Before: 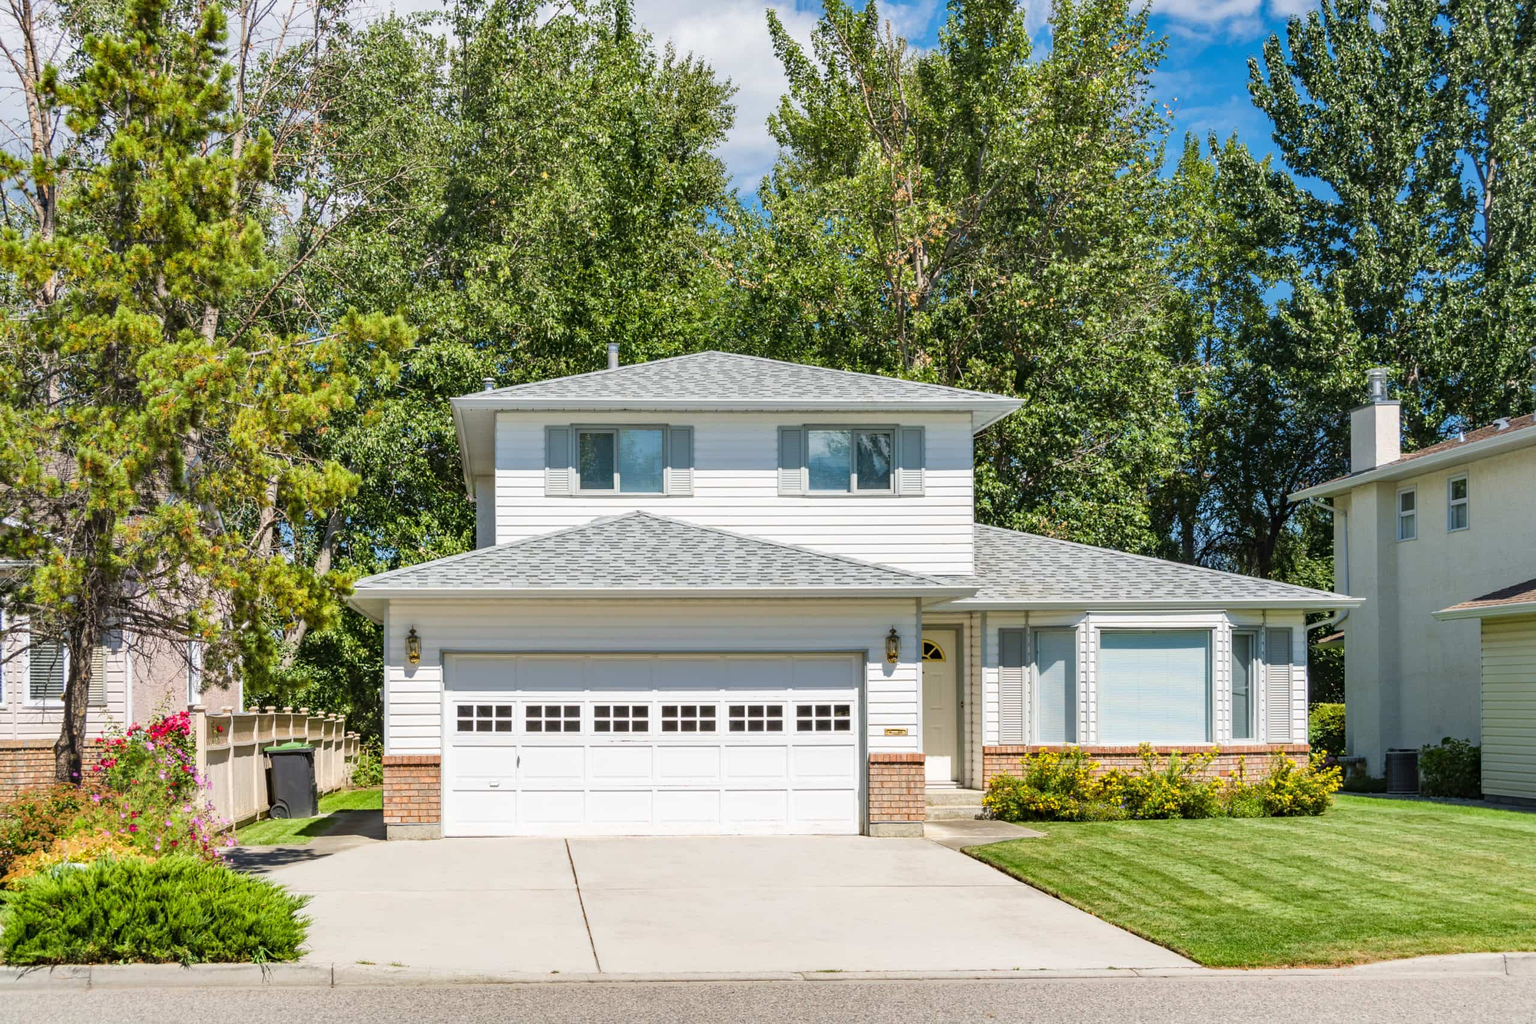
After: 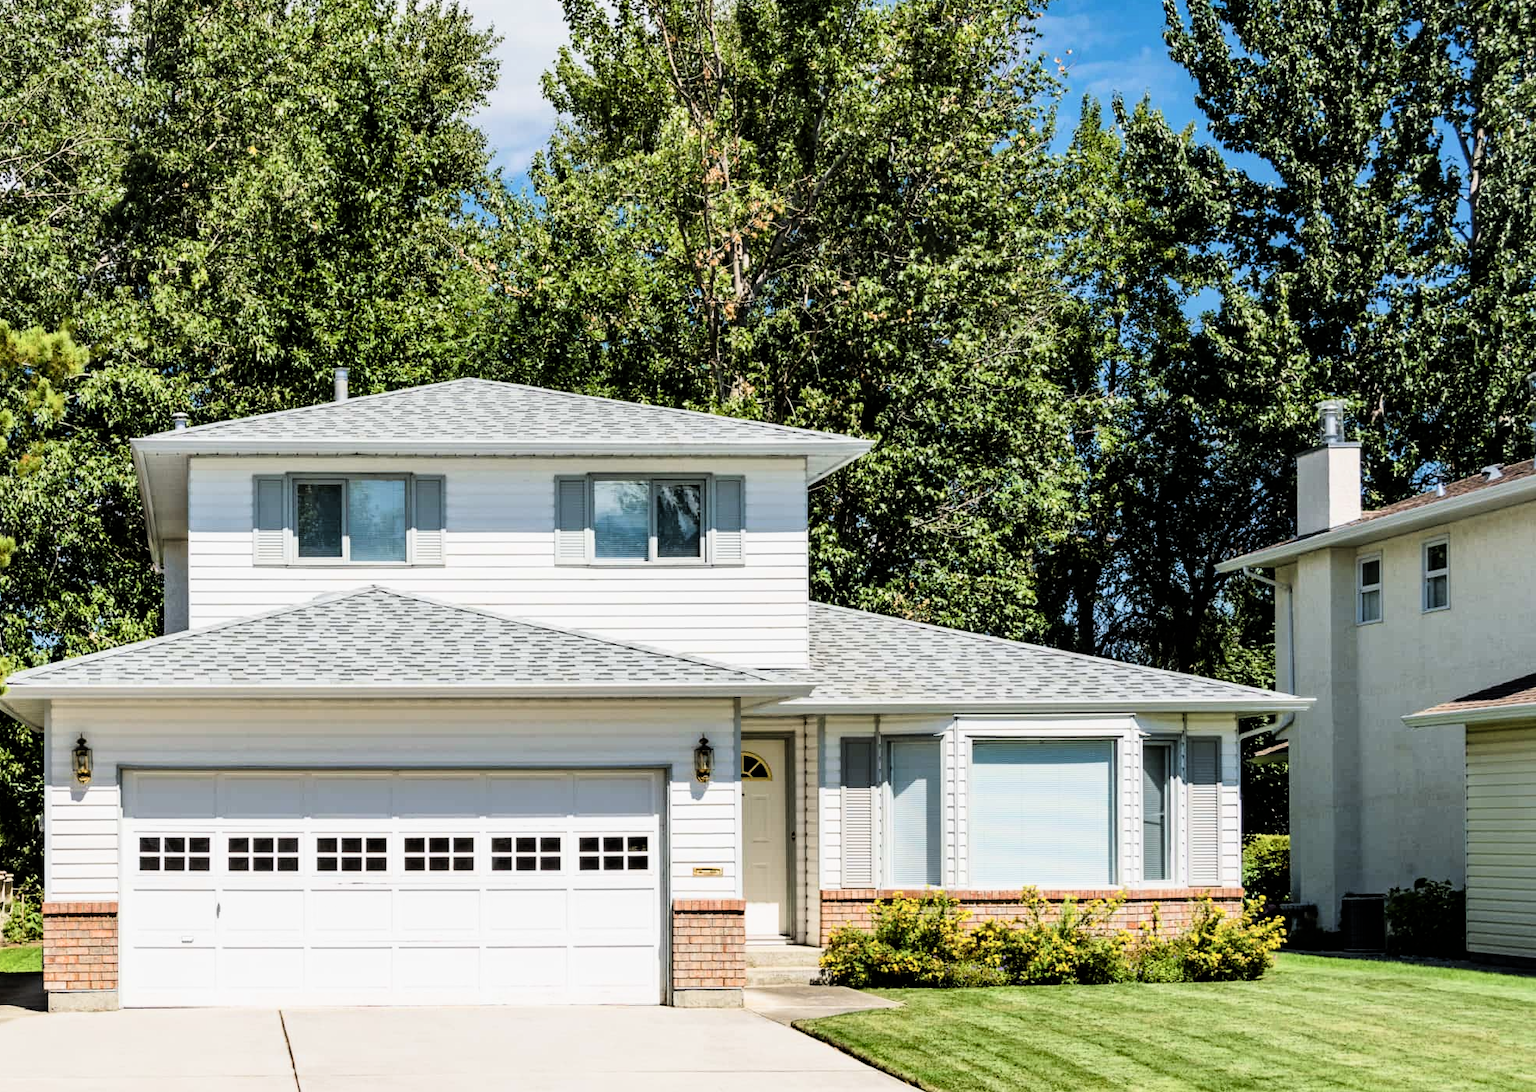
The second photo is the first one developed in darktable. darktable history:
crop: left 22.804%, top 5.845%, bottom 11.754%
filmic rgb: black relative exposure -5.3 EV, white relative exposure 2.85 EV, dynamic range scaling -37.61%, hardness 4, contrast 1.613, highlights saturation mix -1.31%
